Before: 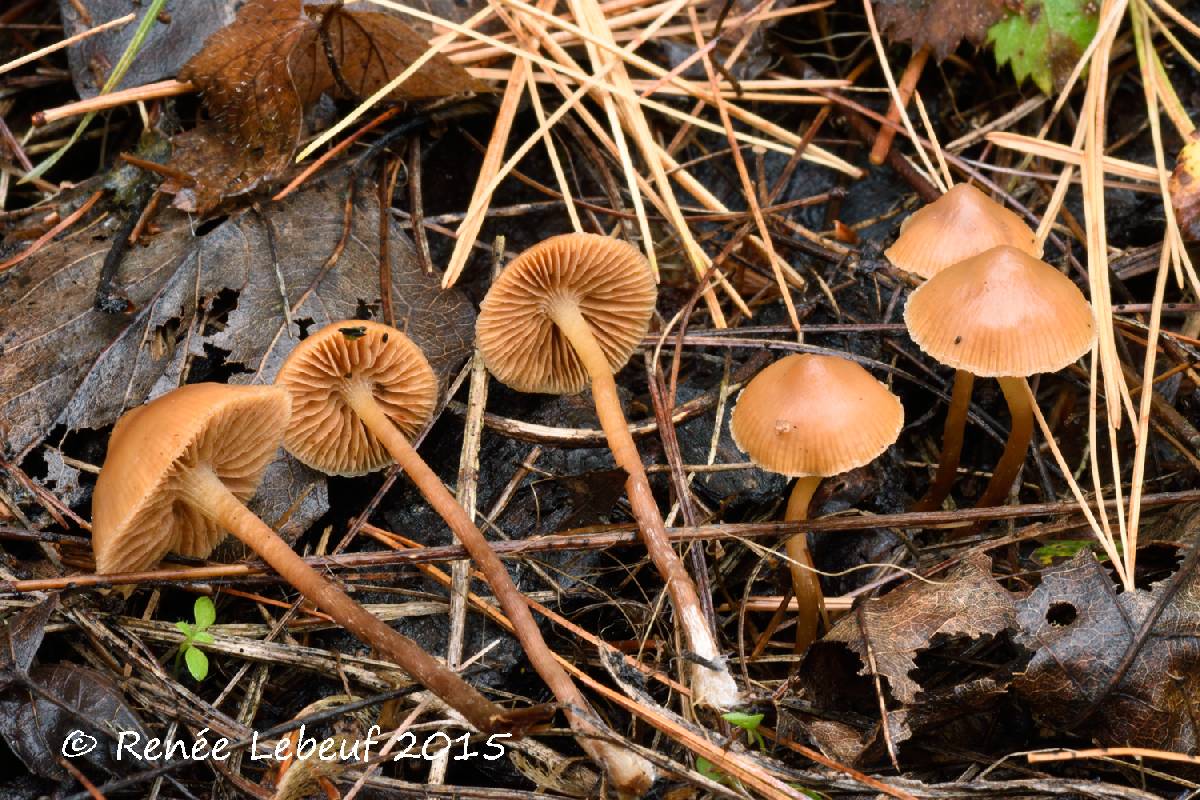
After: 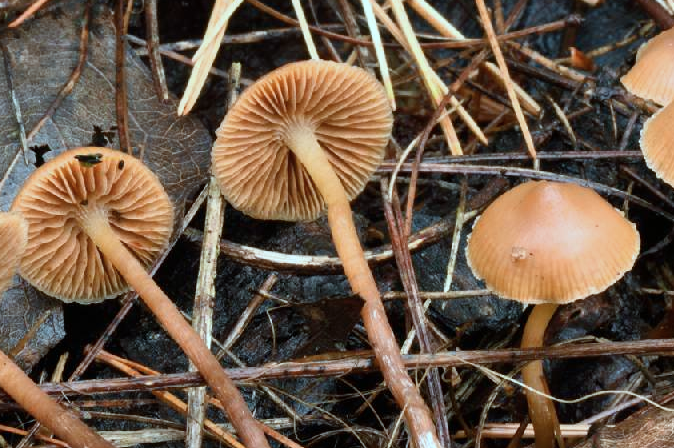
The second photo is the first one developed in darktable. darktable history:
color correction: highlights a* -11.71, highlights b* -15.16
crop and rotate: left 22.018%, top 21.666%, right 21.759%, bottom 22.223%
